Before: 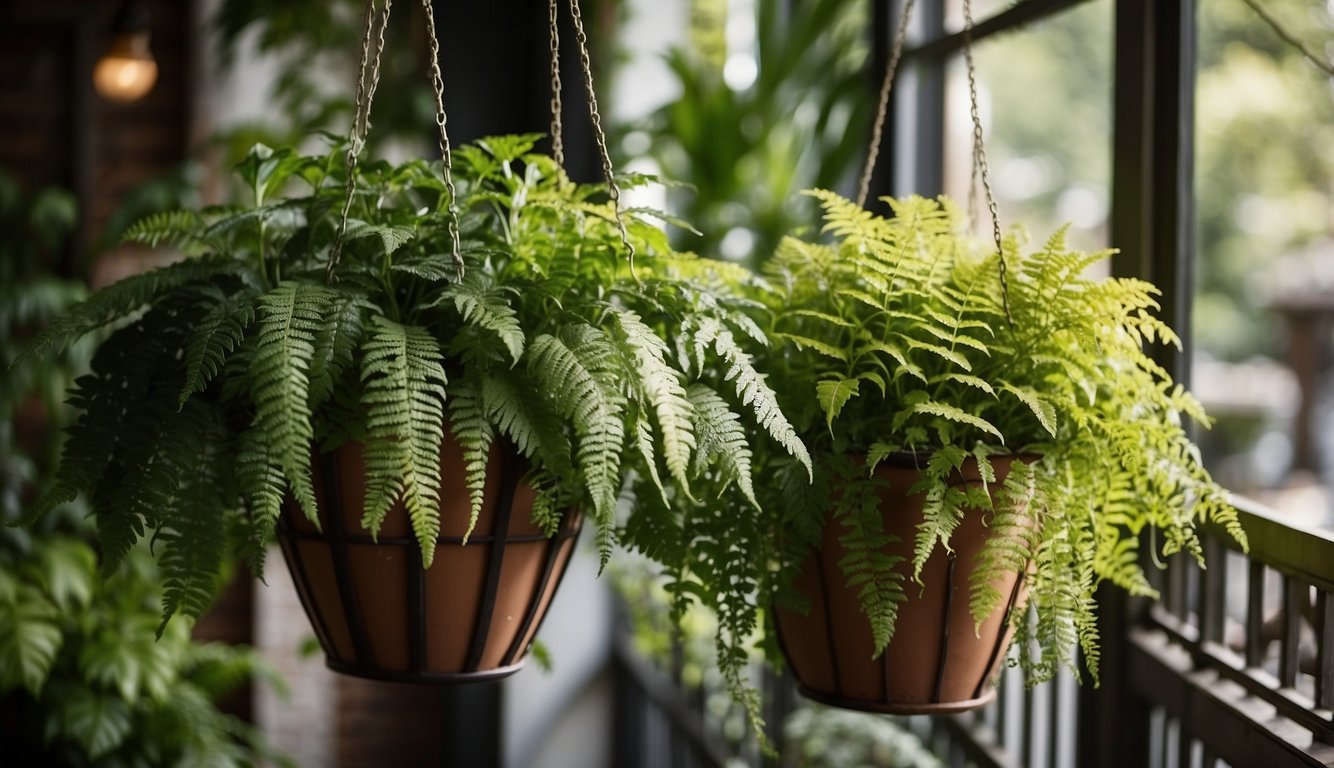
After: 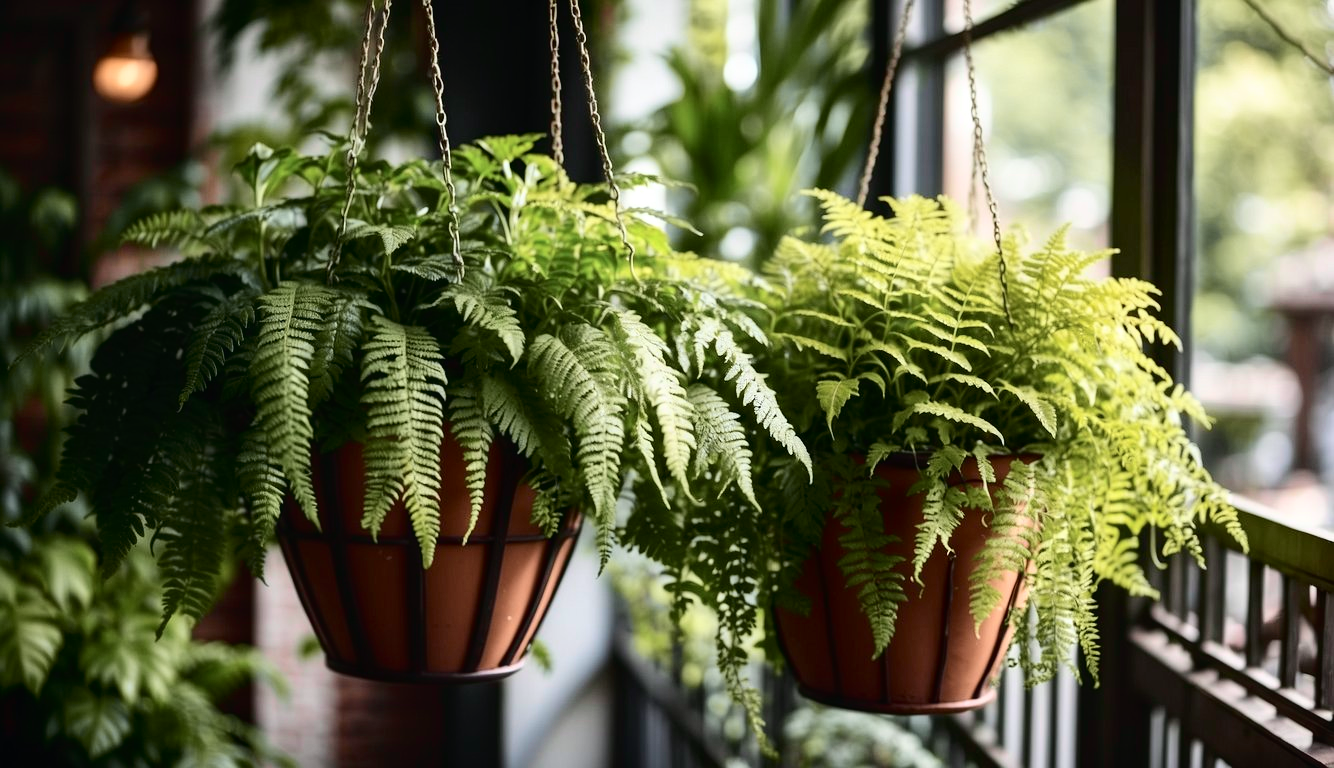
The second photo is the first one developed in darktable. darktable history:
local contrast: highlights 100%, shadows 100%, detail 120%, midtone range 0.2
tone curve: curves: ch0 [(0, 0.023) (0.087, 0.065) (0.184, 0.168) (0.45, 0.54) (0.57, 0.683) (0.722, 0.825) (0.877, 0.948) (1, 1)]; ch1 [(0, 0) (0.388, 0.369) (0.44, 0.44) (0.489, 0.481) (0.534, 0.561) (0.657, 0.659) (1, 1)]; ch2 [(0, 0) (0.353, 0.317) (0.408, 0.427) (0.472, 0.46) (0.5, 0.496) (0.537, 0.534) (0.576, 0.592) (0.625, 0.631) (1, 1)], color space Lab, independent channels, preserve colors none
